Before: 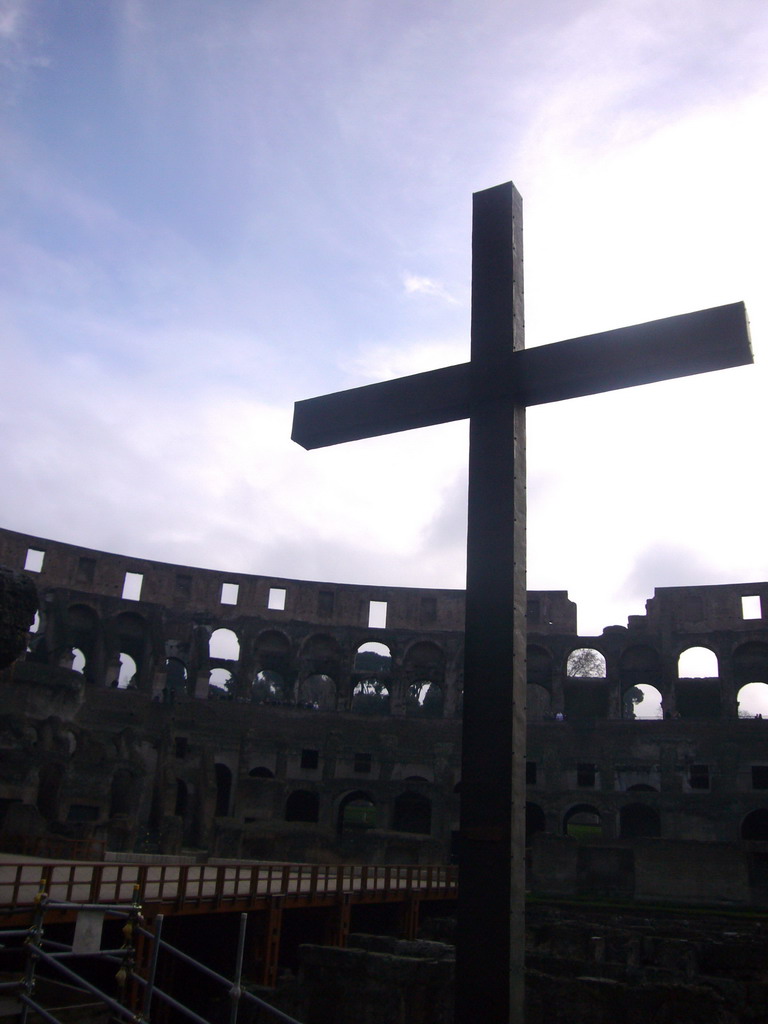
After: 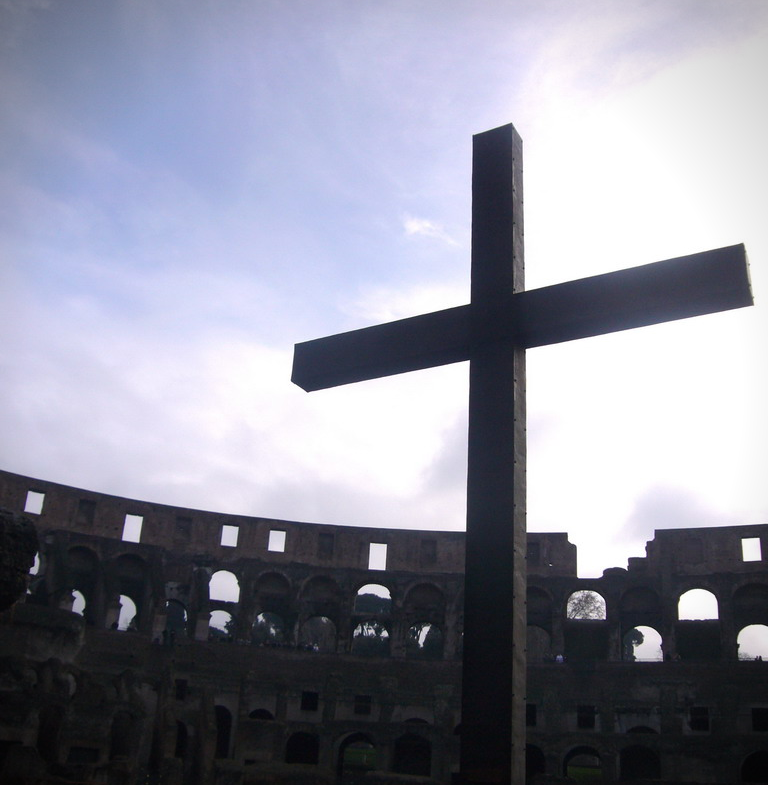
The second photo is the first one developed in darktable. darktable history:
vignetting: fall-off start 91.19%
crop: top 5.667%, bottom 17.637%
